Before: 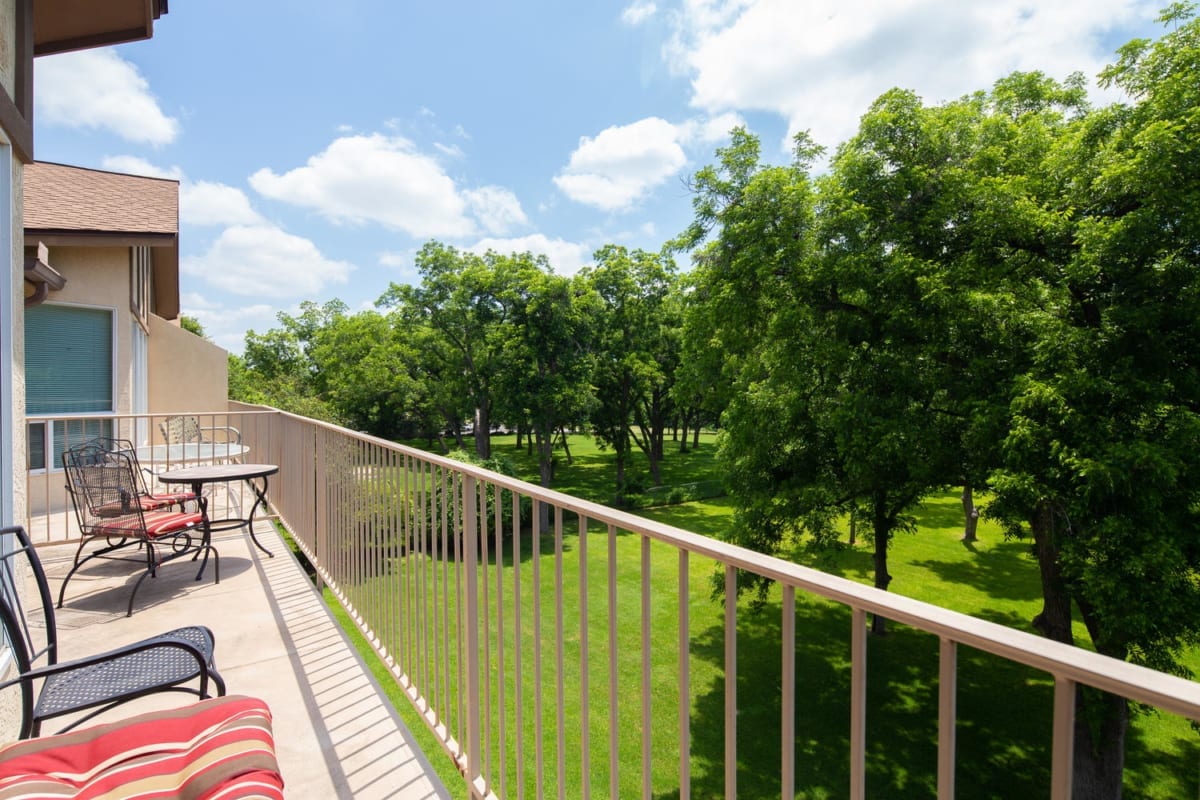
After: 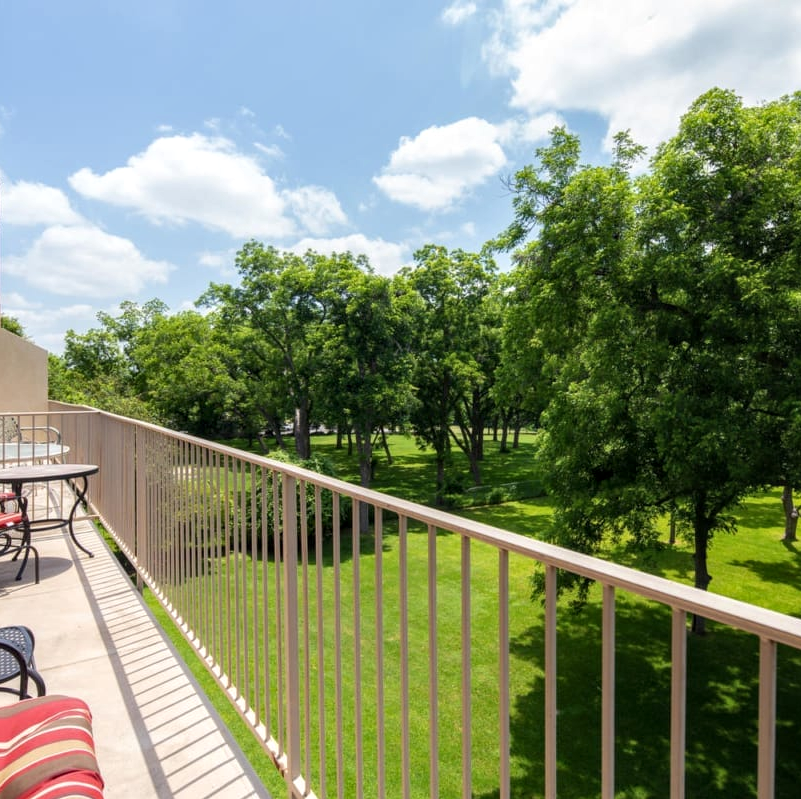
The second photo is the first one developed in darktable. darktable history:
local contrast: on, module defaults
crop and rotate: left 15.047%, right 18.182%
